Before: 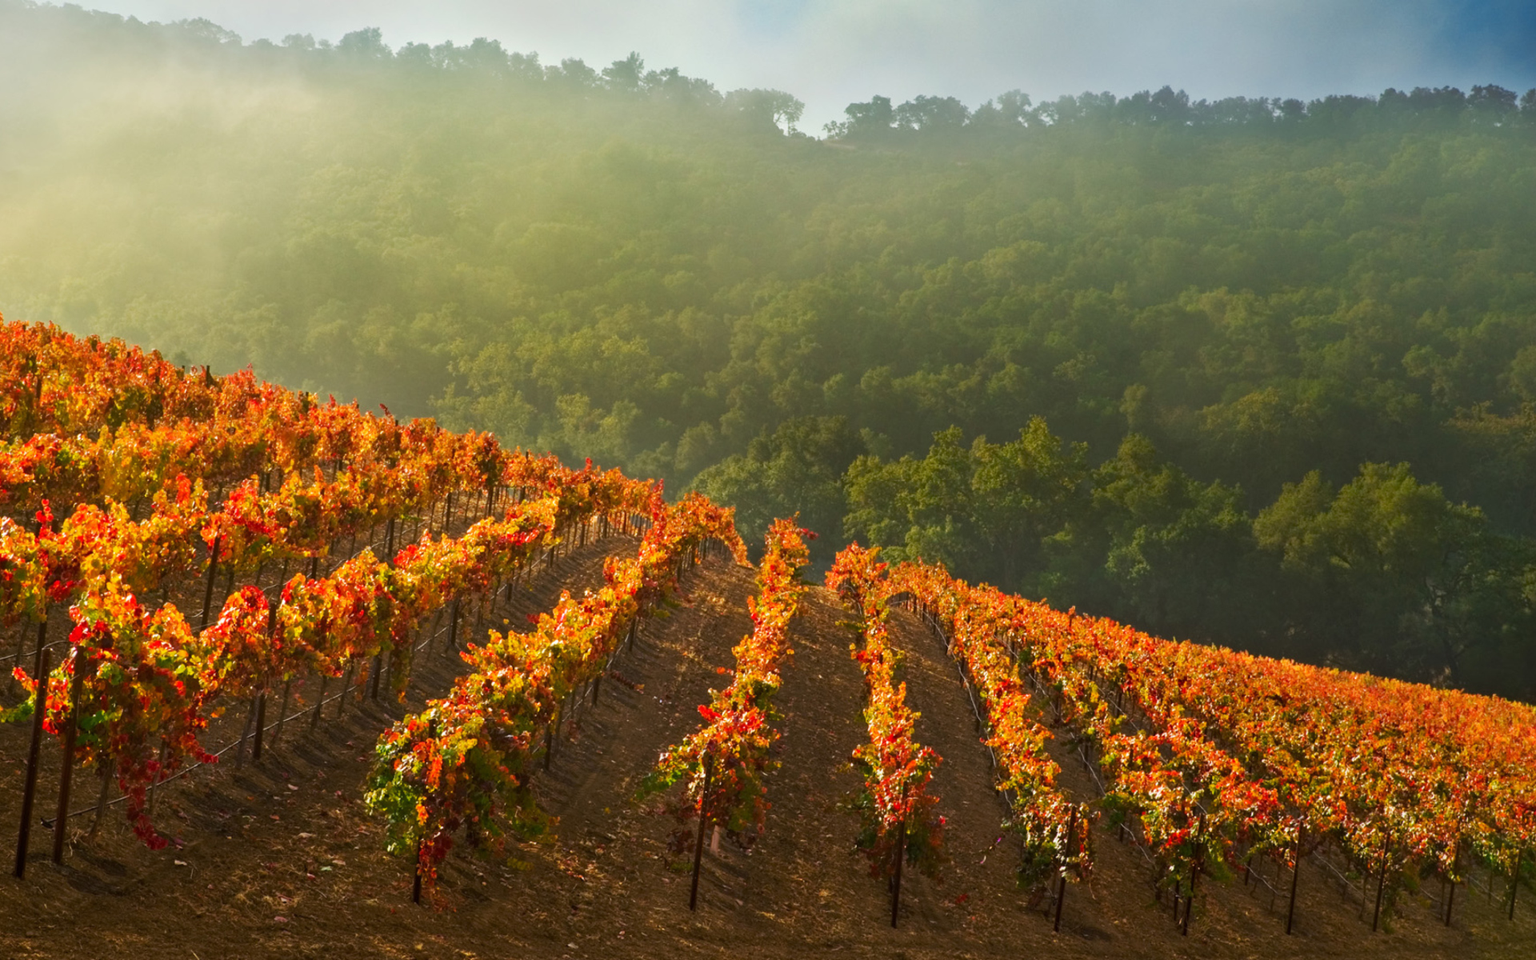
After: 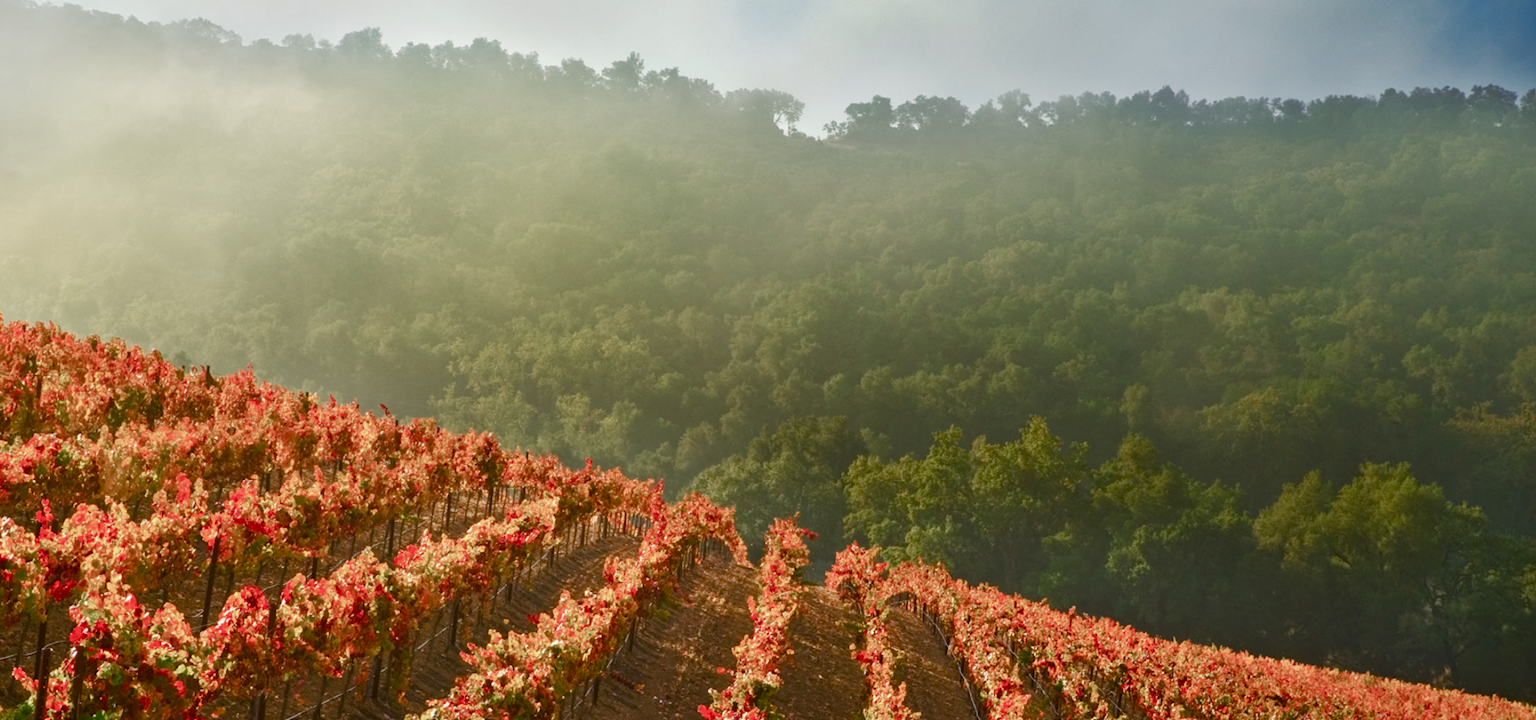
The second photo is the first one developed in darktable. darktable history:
crop: bottom 24.994%
color zones: curves: ch1 [(0, 0.513) (0.143, 0.524) (0.286, 0.511) (0.429, 0.506) (0.571, 0.503) (0.714, 0.503) (0.857, 0.508) (1, 0.513)]
color balance rgb: linear chroma grading › shadows -1.794%, linear chroma grading › highlights -14.615%, linear chroma grading › global chroma -9.556%, linear chroma grading › mid-tones -9.924%, perceptual saturation grading › global saturation 20%, perceptual saturation grading › highlights -49.58%, perceptual saturation grading › shadows 25.106%
